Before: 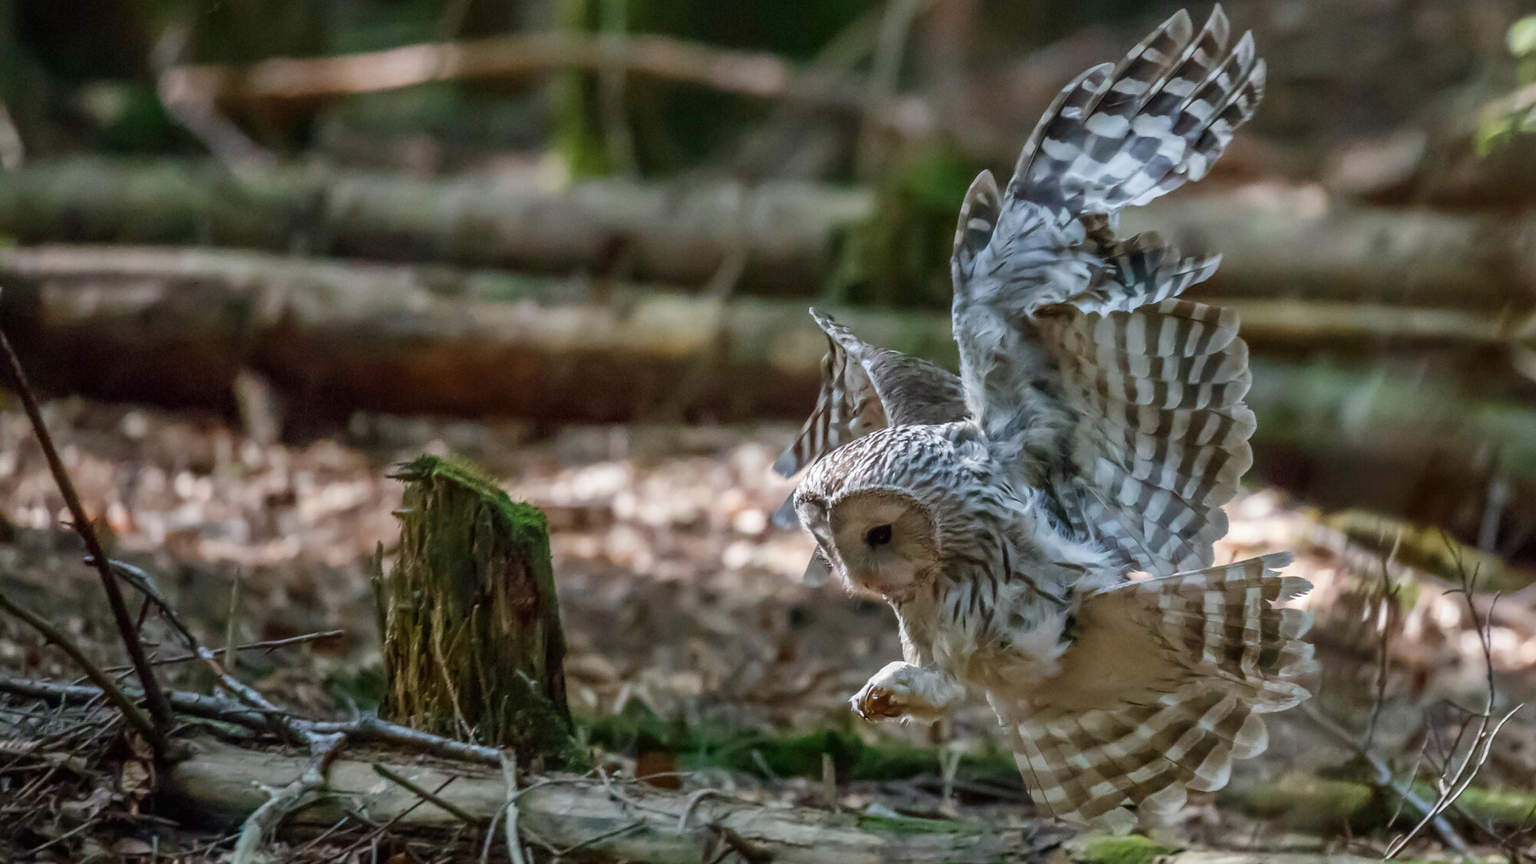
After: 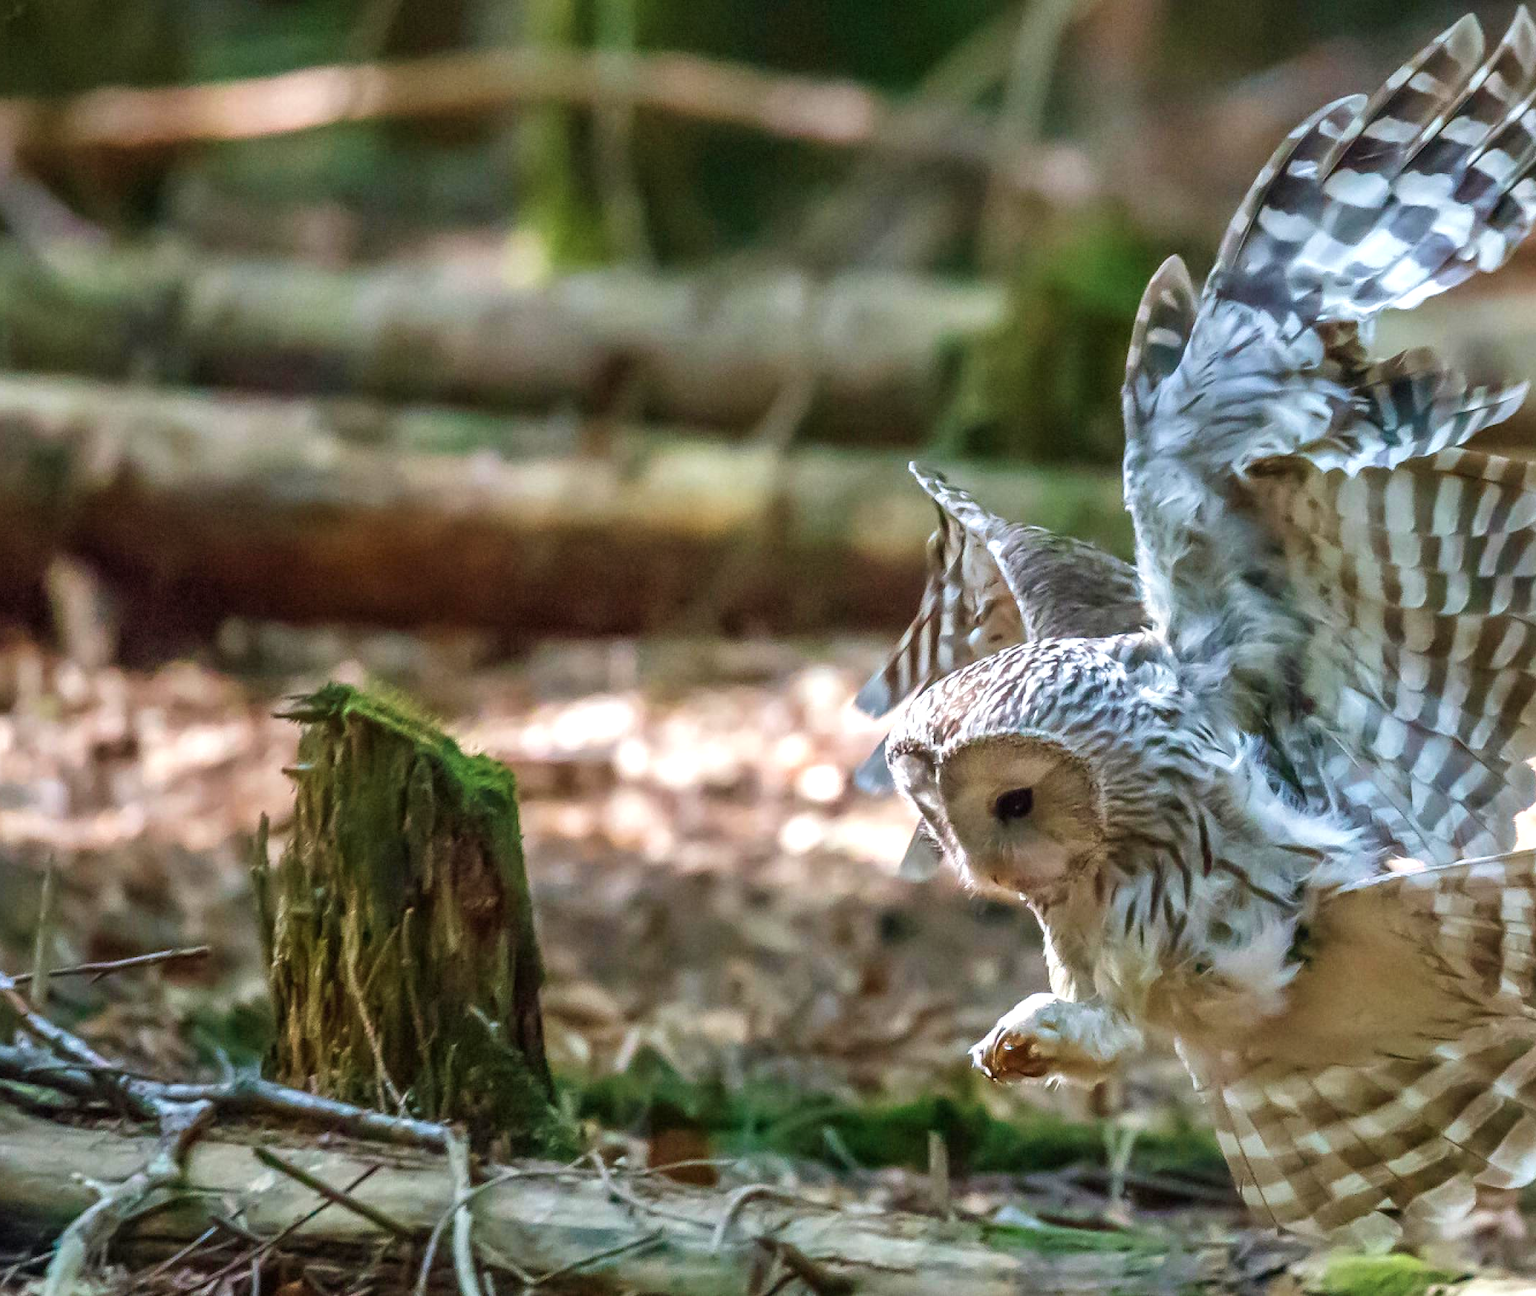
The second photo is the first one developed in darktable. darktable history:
exposure: black level correction 0, exposure 0.702 EV, compensate exposure bias true, compensate highlight preservation false
velvia: on, module defaults
crop and rotate: left 13.332%, right 20.066%
